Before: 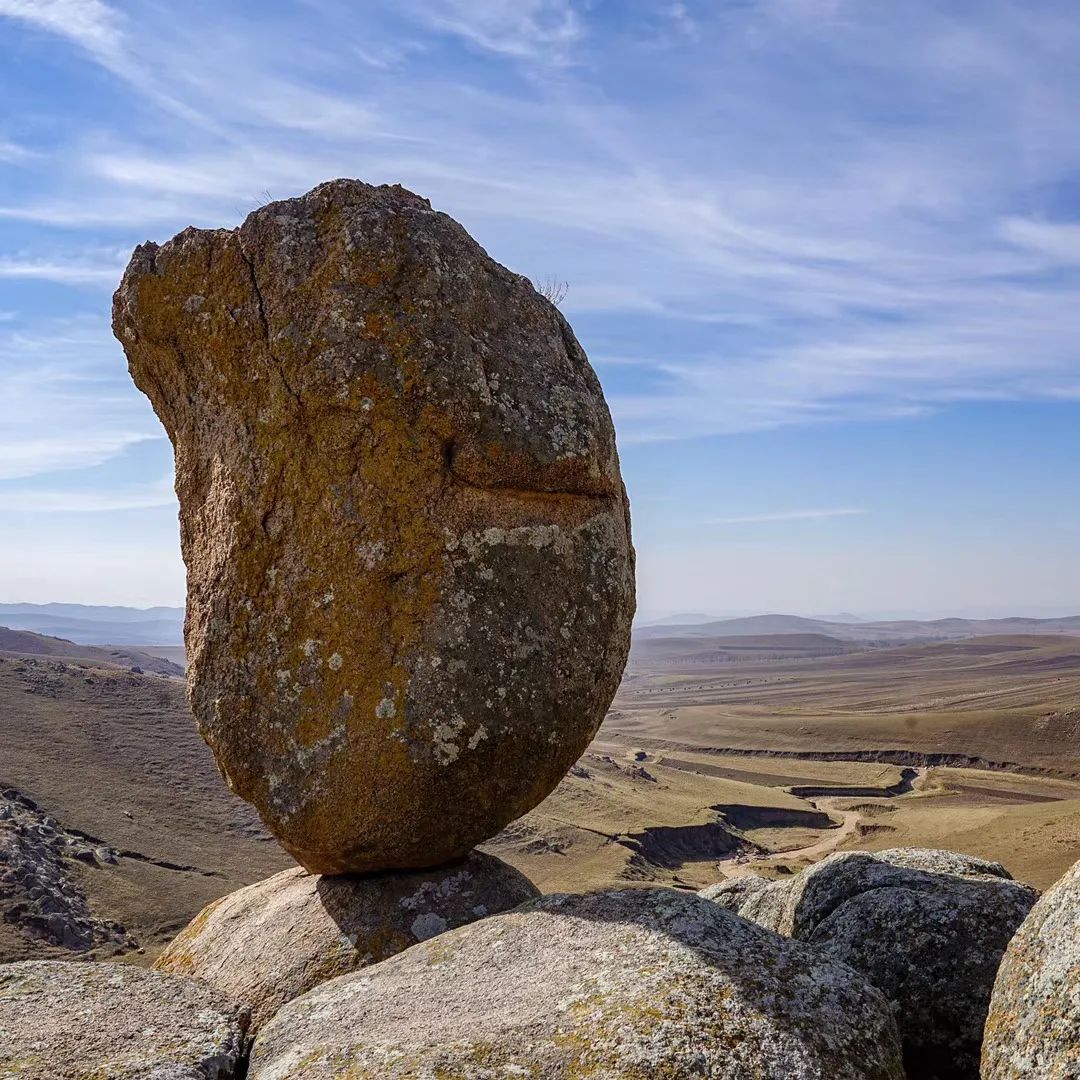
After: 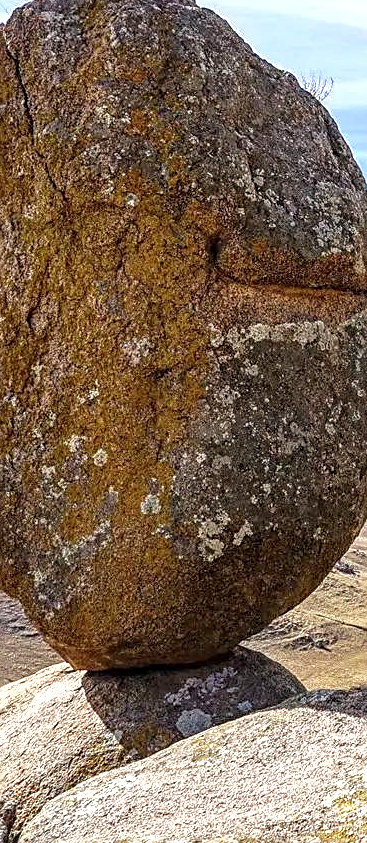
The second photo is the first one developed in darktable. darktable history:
exposure: black level correction 0, exposure 1.001 EV, compensate highlight preservation false
crop and rotate: left 21.893%, top 18.923%, right 44.115%, bottom 2.988%
levels: black 0.09%
local contrast: detail 130%
sharpen: on, module defaults
